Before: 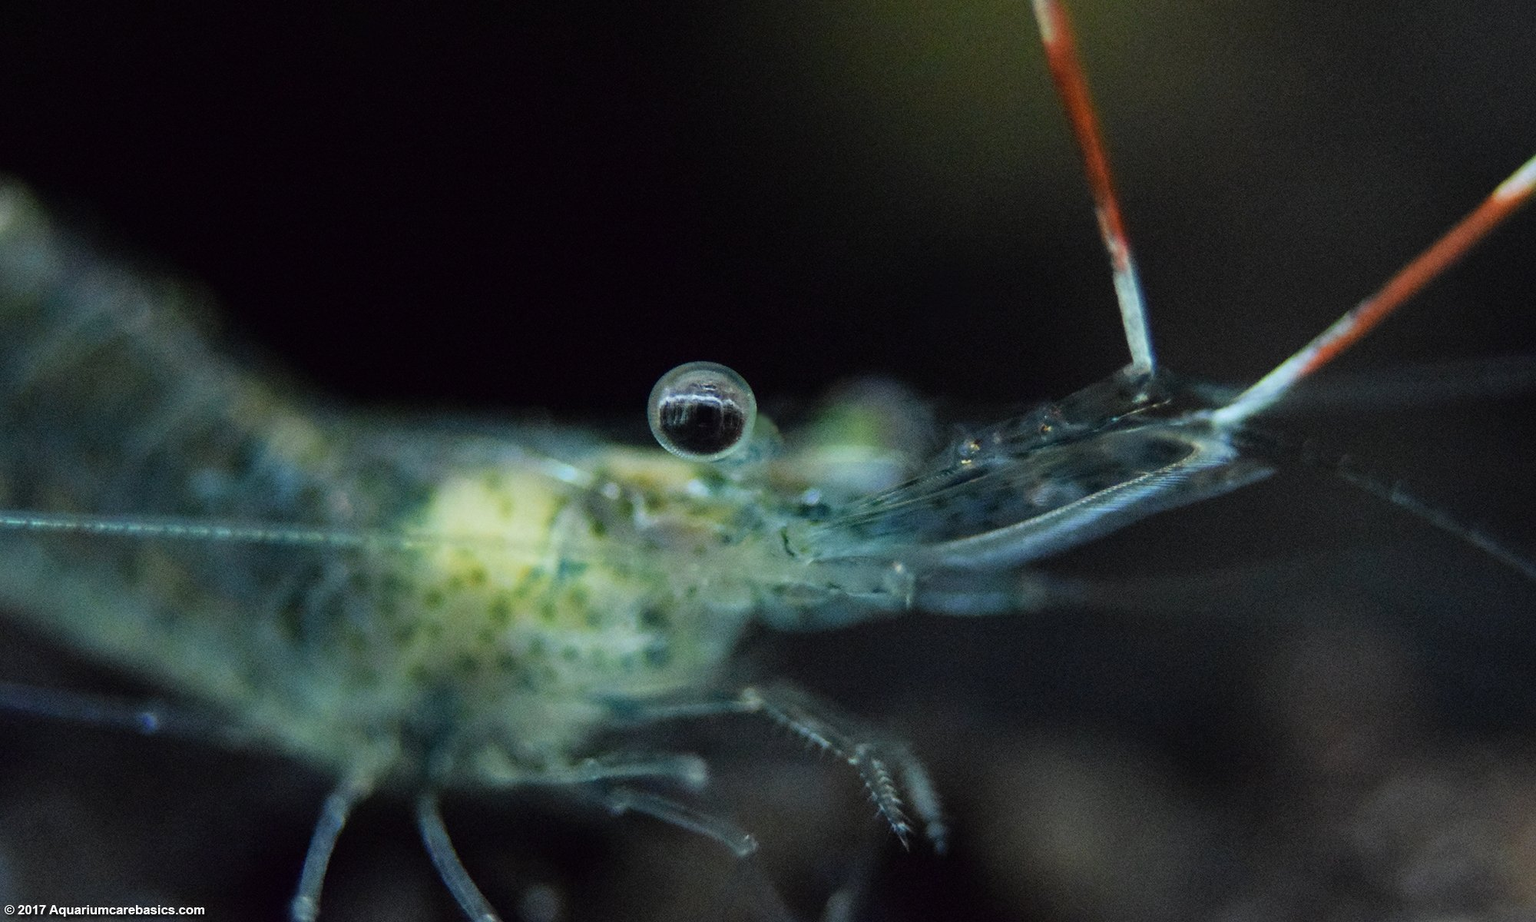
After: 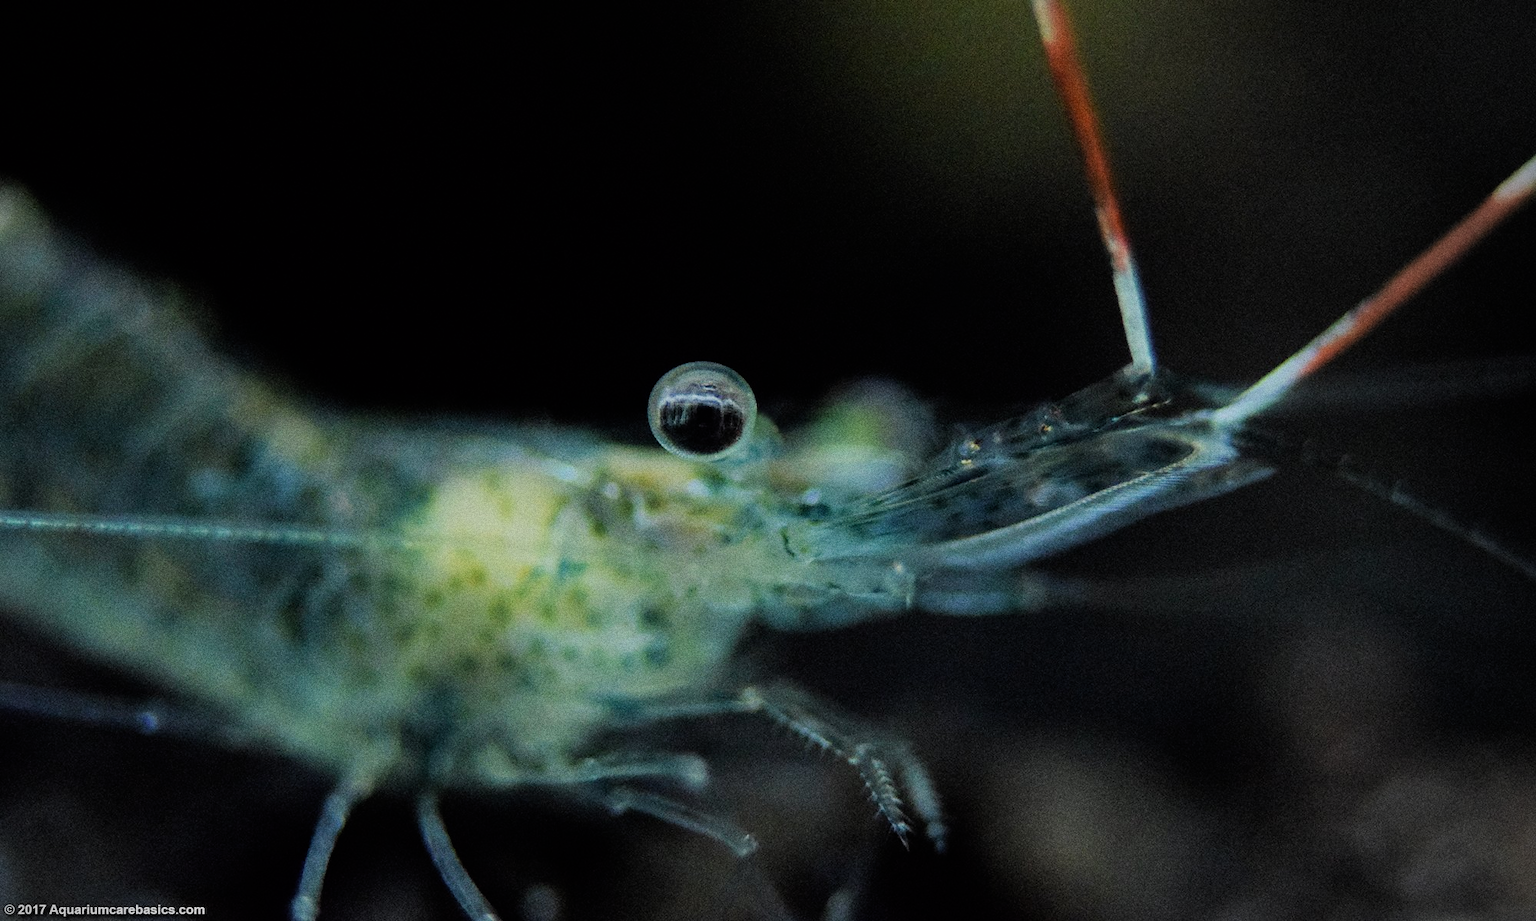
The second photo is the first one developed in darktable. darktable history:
filmic rgb: black relative exposure -7.65 EV, white relative exposure 4.56 EV, hardness 3.61
grain: coarseness 0.09 ISO, strength 40%
velvia: strength 15%
vignetting: center (-0.15, 0.013)
